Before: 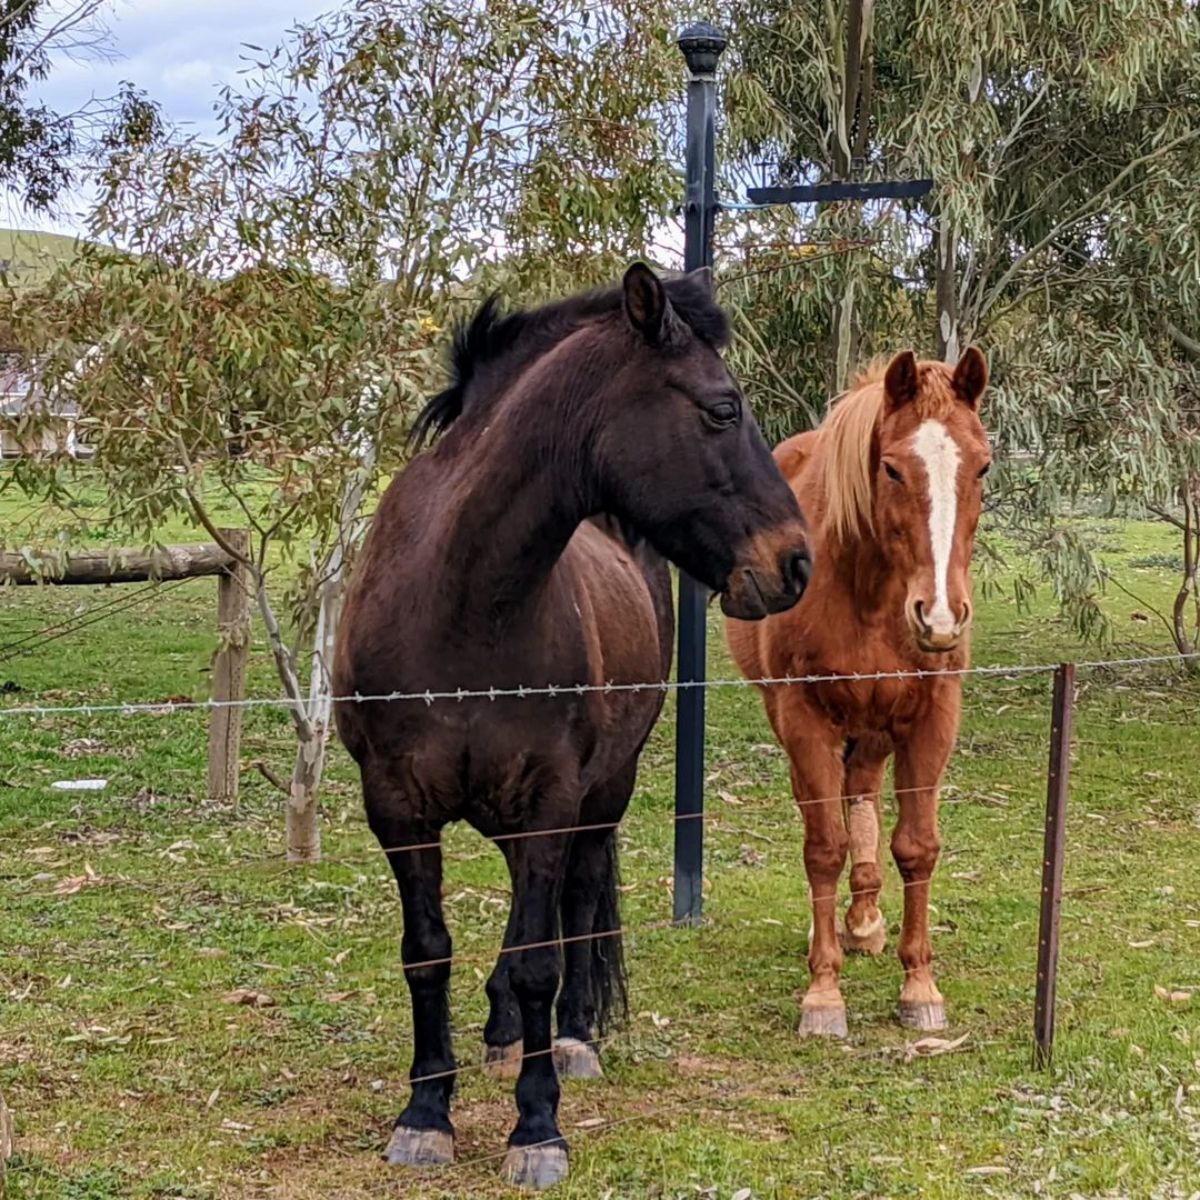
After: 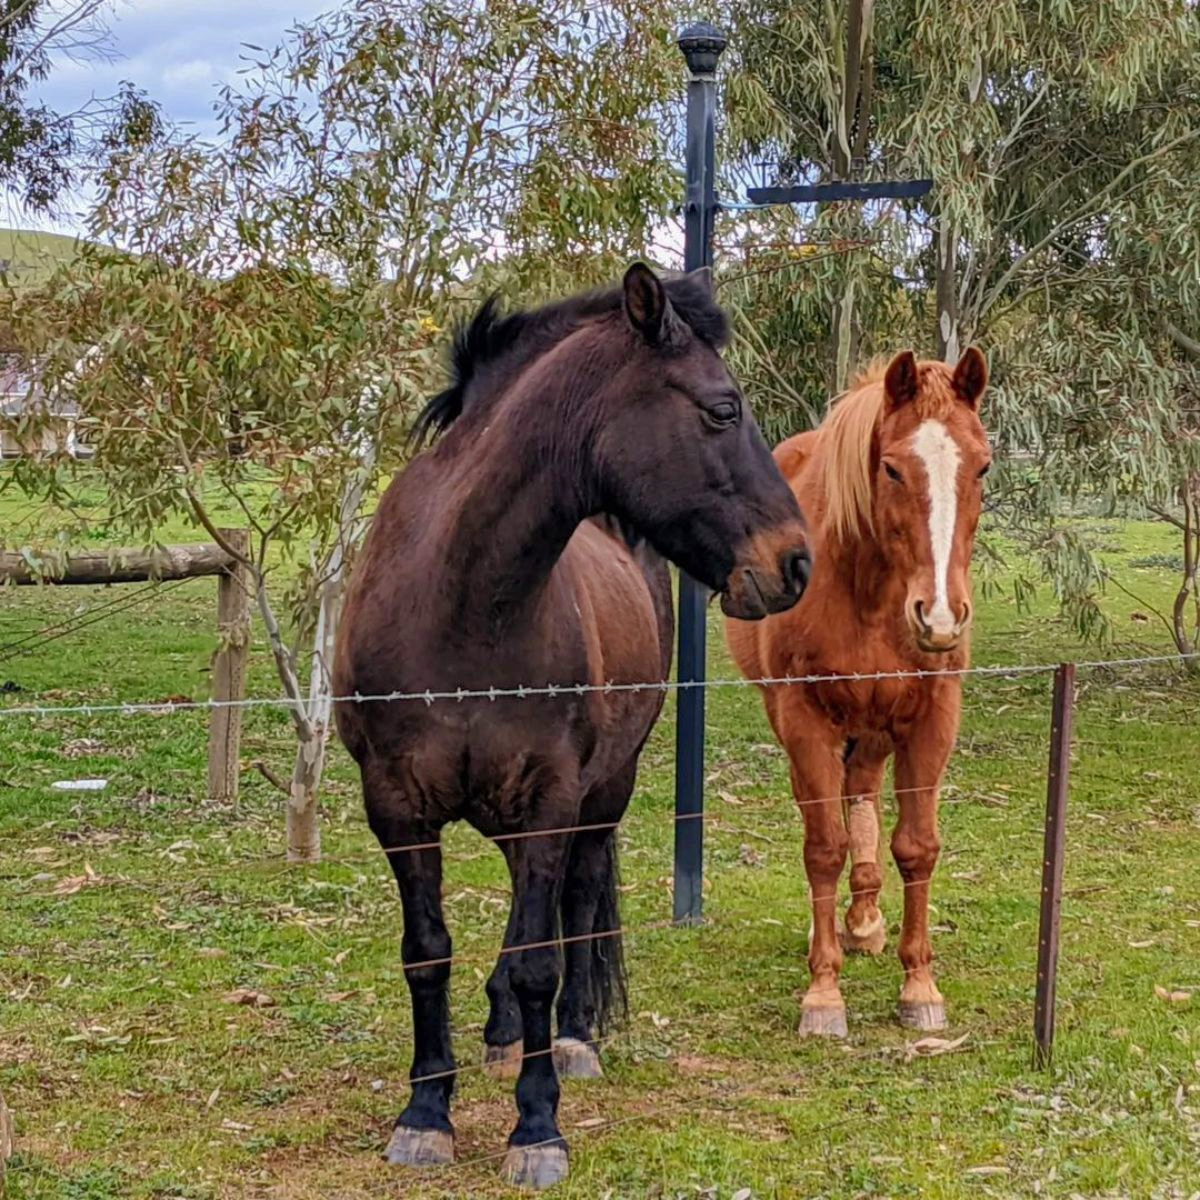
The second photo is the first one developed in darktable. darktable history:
contrast brightness saturation: saturation 0.098
shadows and highlights: on, module defaults
